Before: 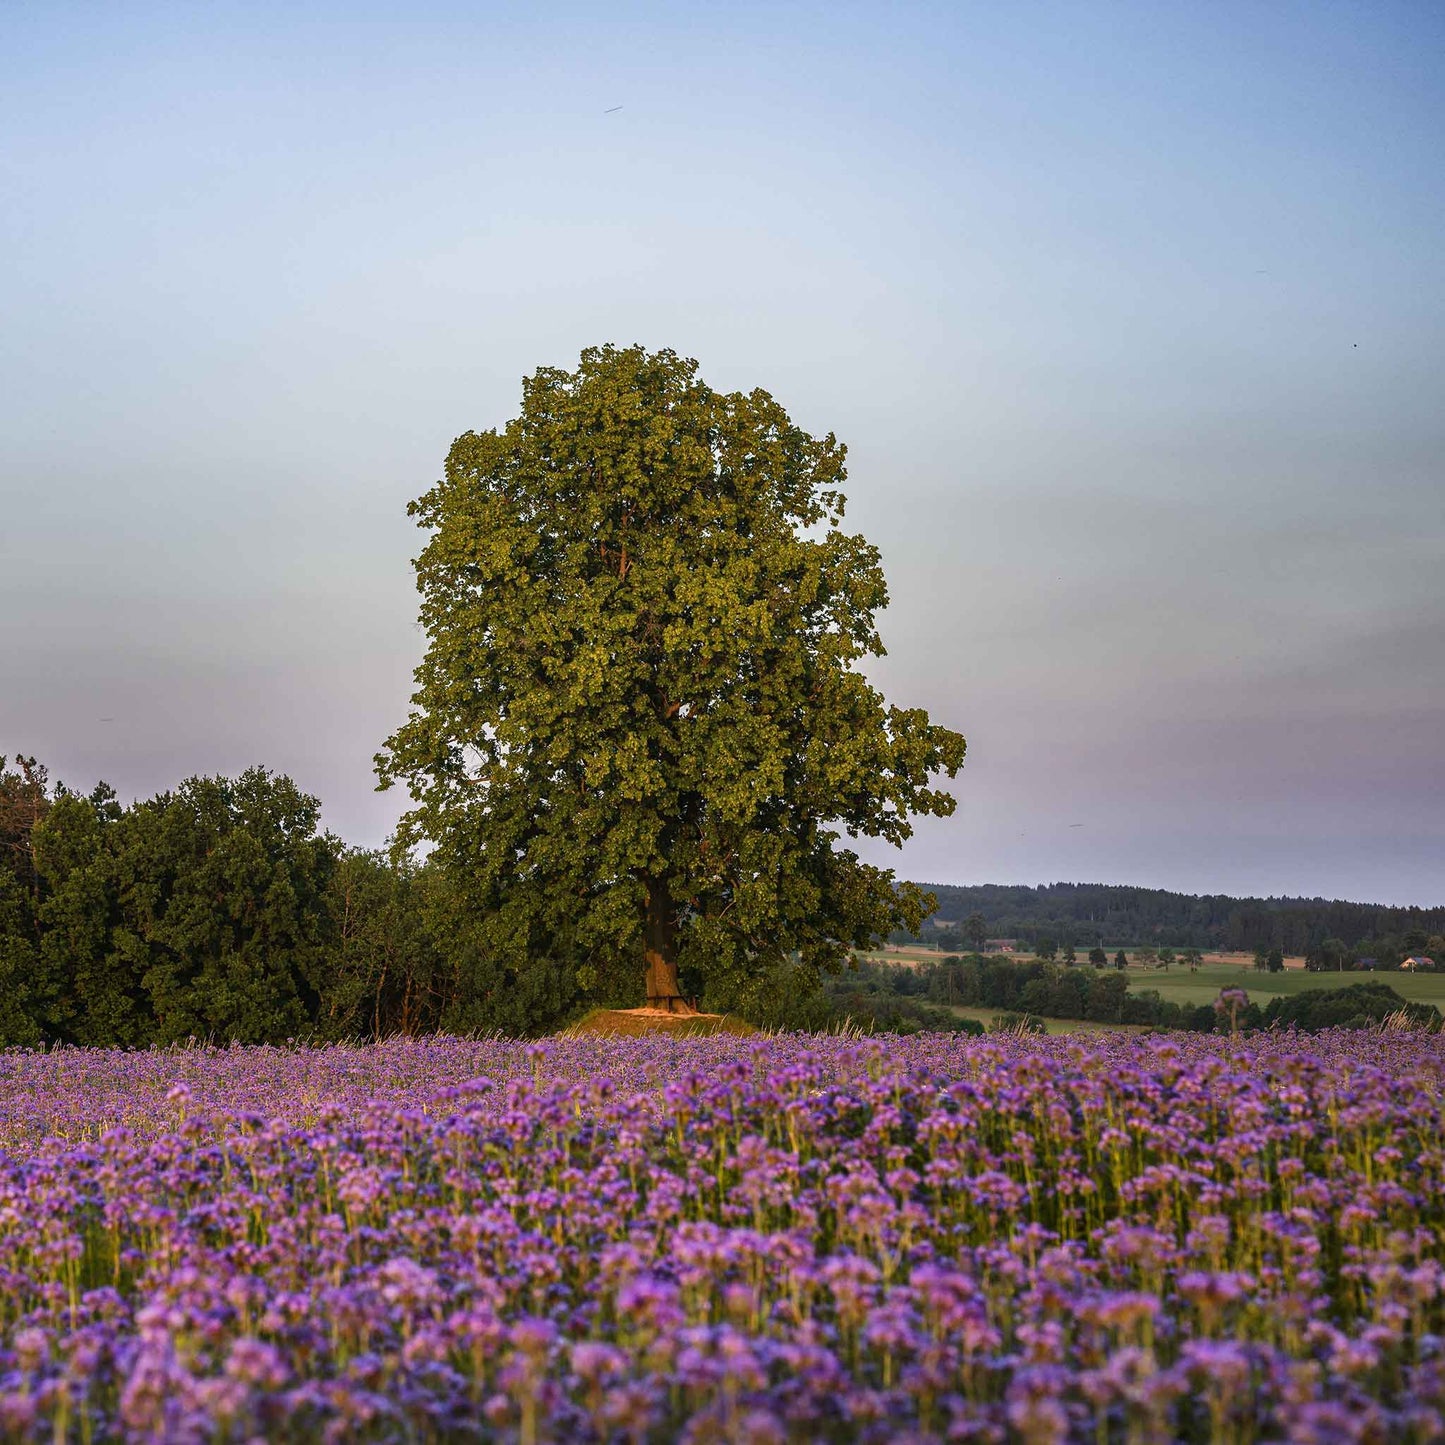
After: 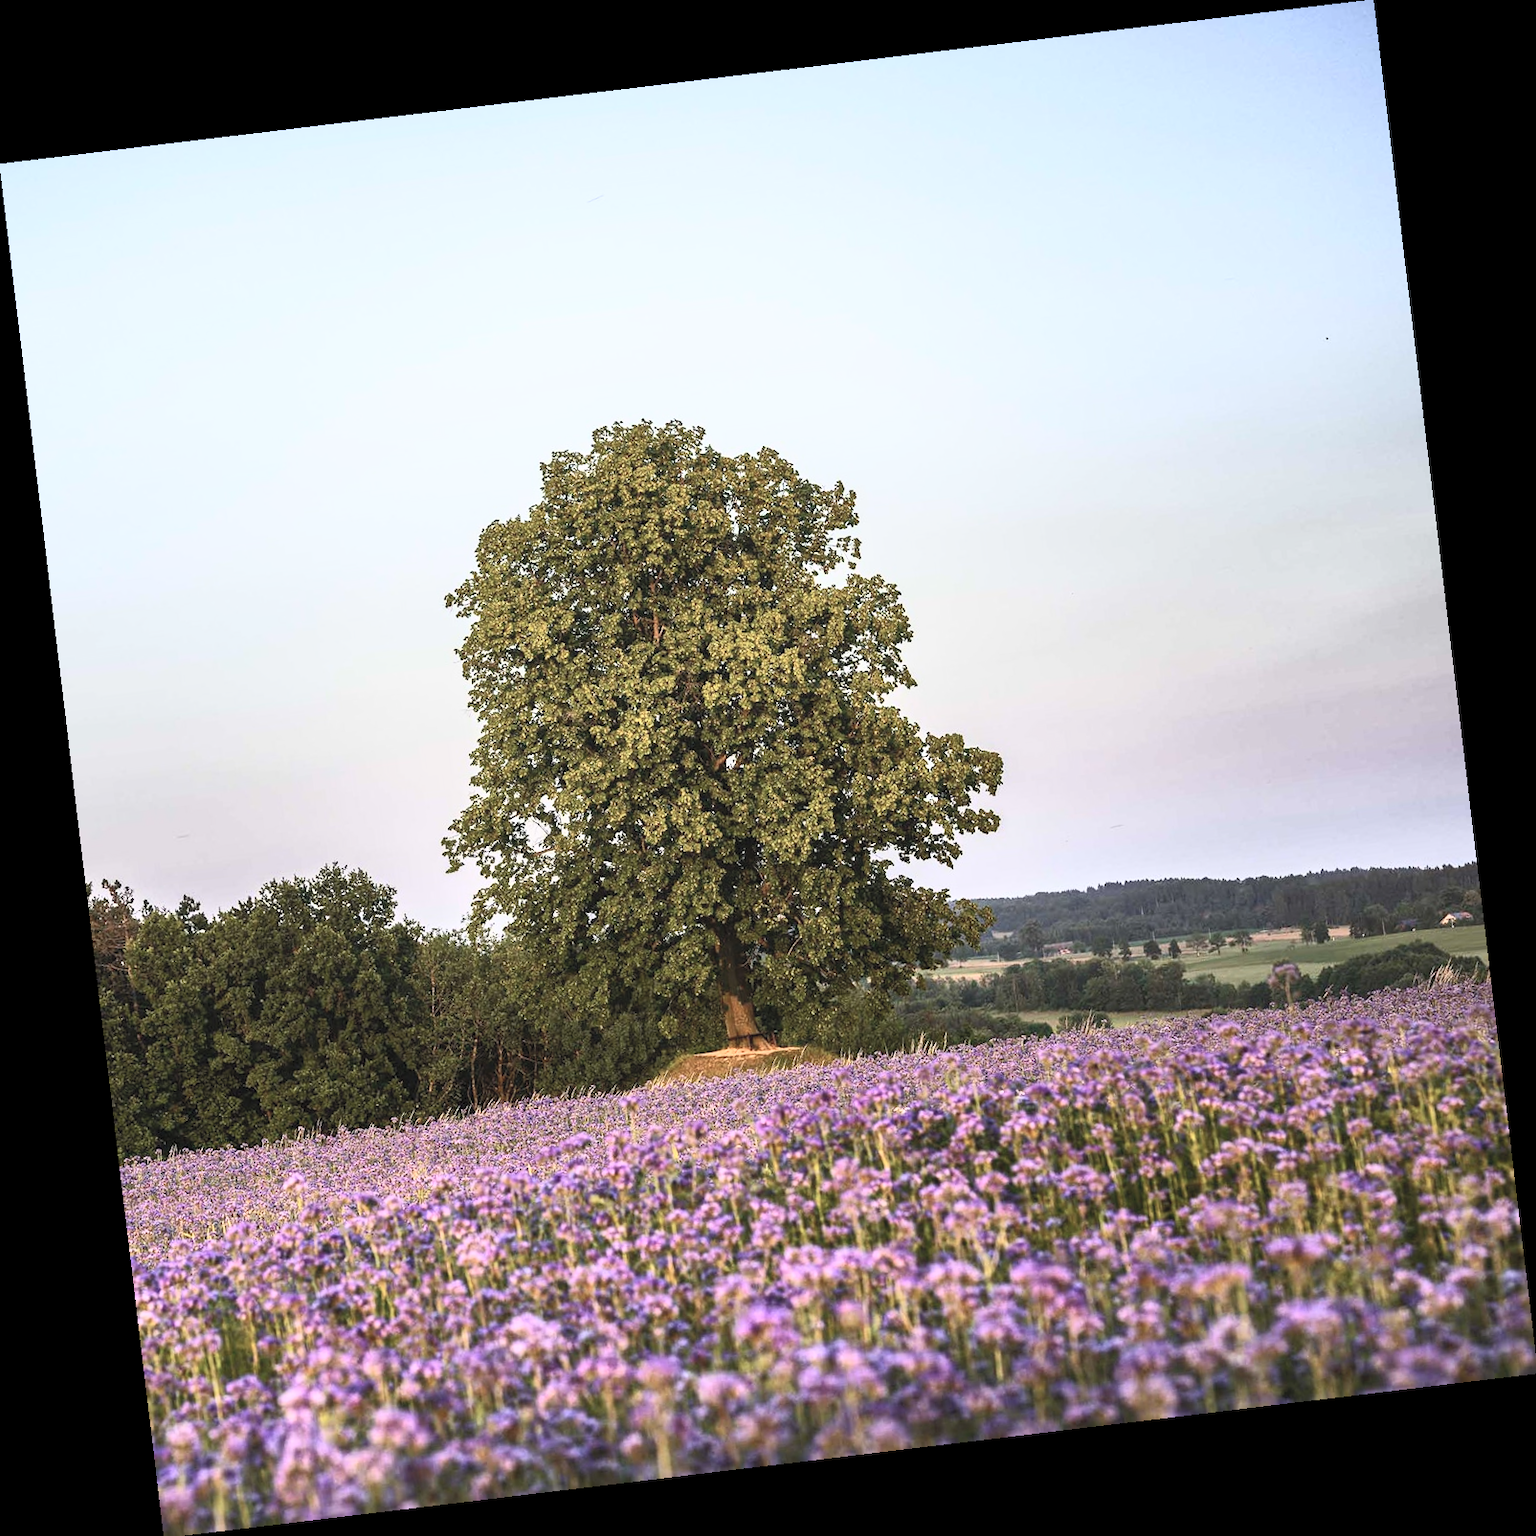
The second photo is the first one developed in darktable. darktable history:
contrast brightness saturation: contrast 0.43, brightness 0.56, saturation -0.19
rotate and perspective: rotation -6.83°, automatic cropping off
